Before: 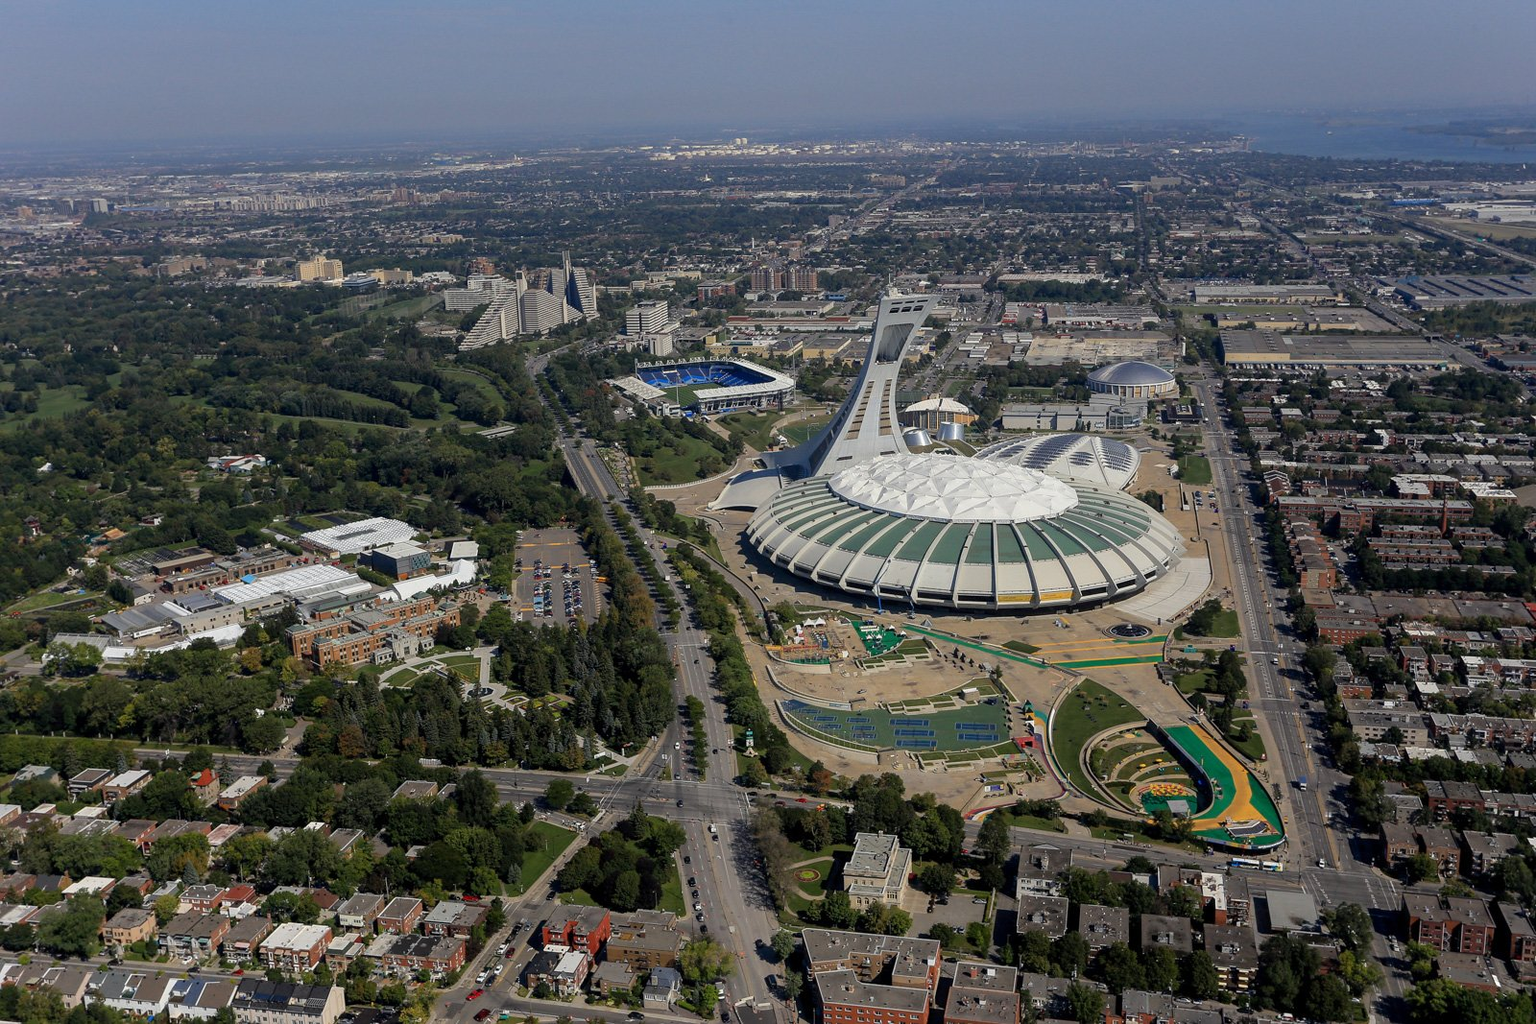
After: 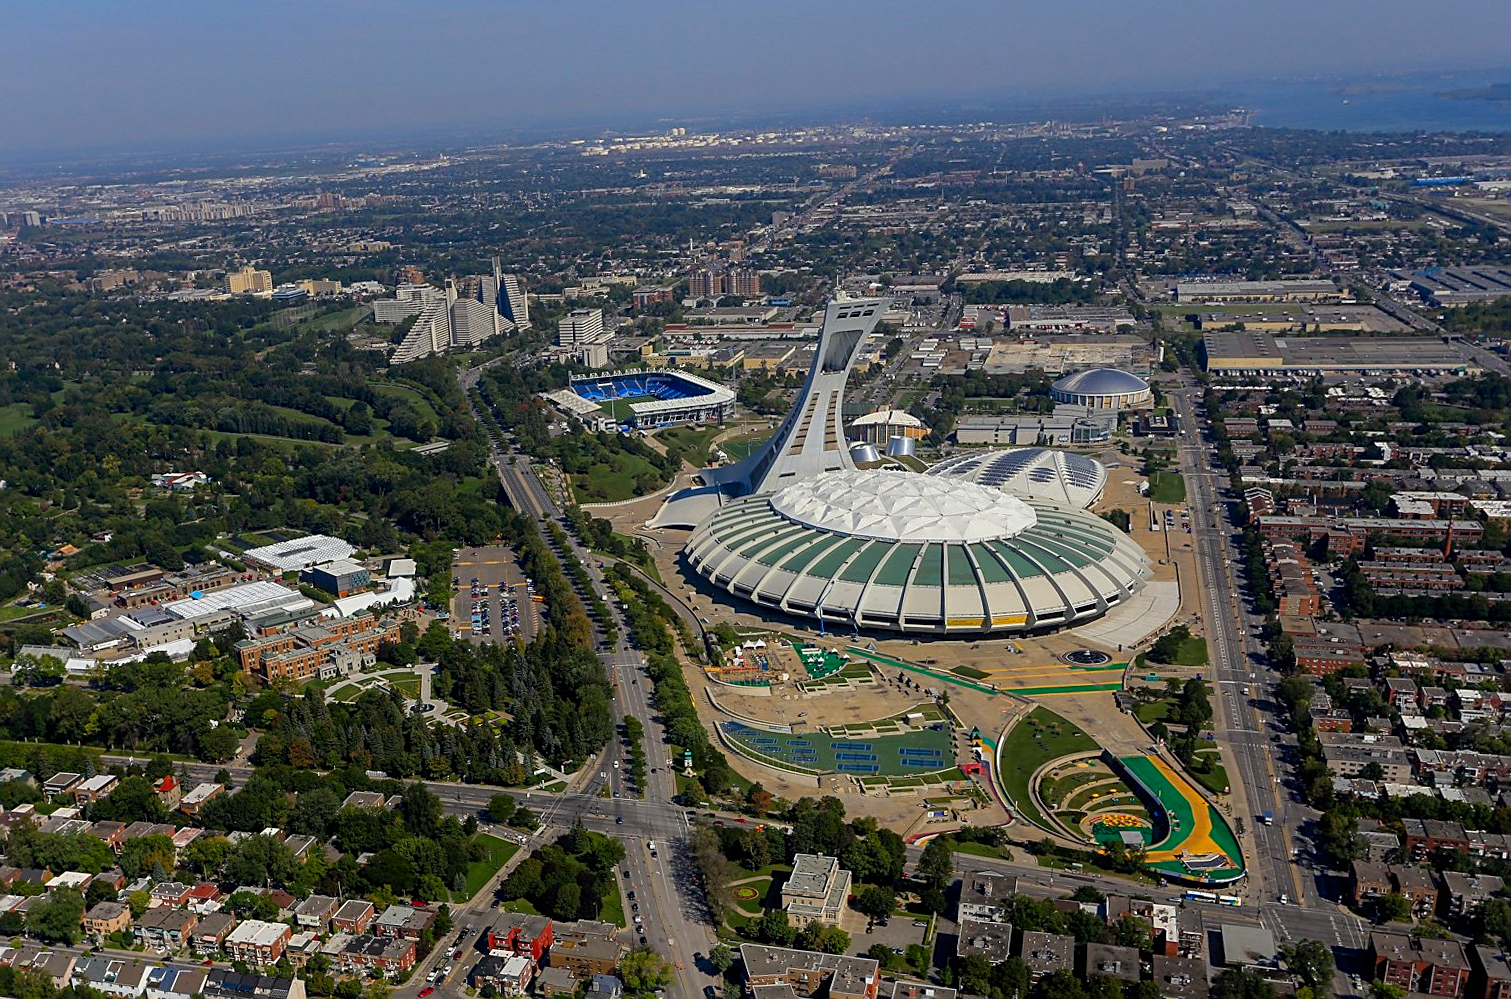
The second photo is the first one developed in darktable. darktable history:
sharpen: on, module defaults
white balance: emerald 1
rotate and perspective: rotation 0.062°, lens shift (vertical) 0.115, lens shift (horizontal) -0.133, crop left 0.047, crop right 0.94, crop top 0.061, crop bottom 0.94
contrast brightness saturation: brightness -0.02, saturation 0.35
